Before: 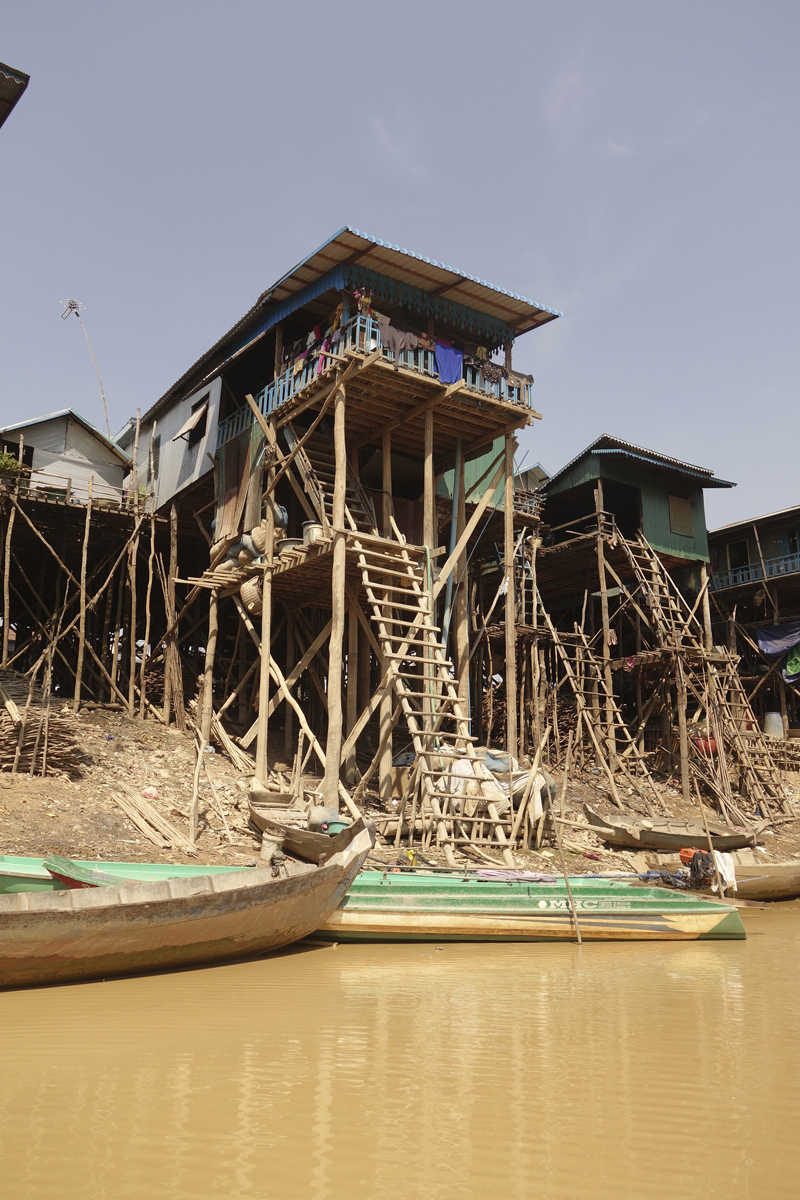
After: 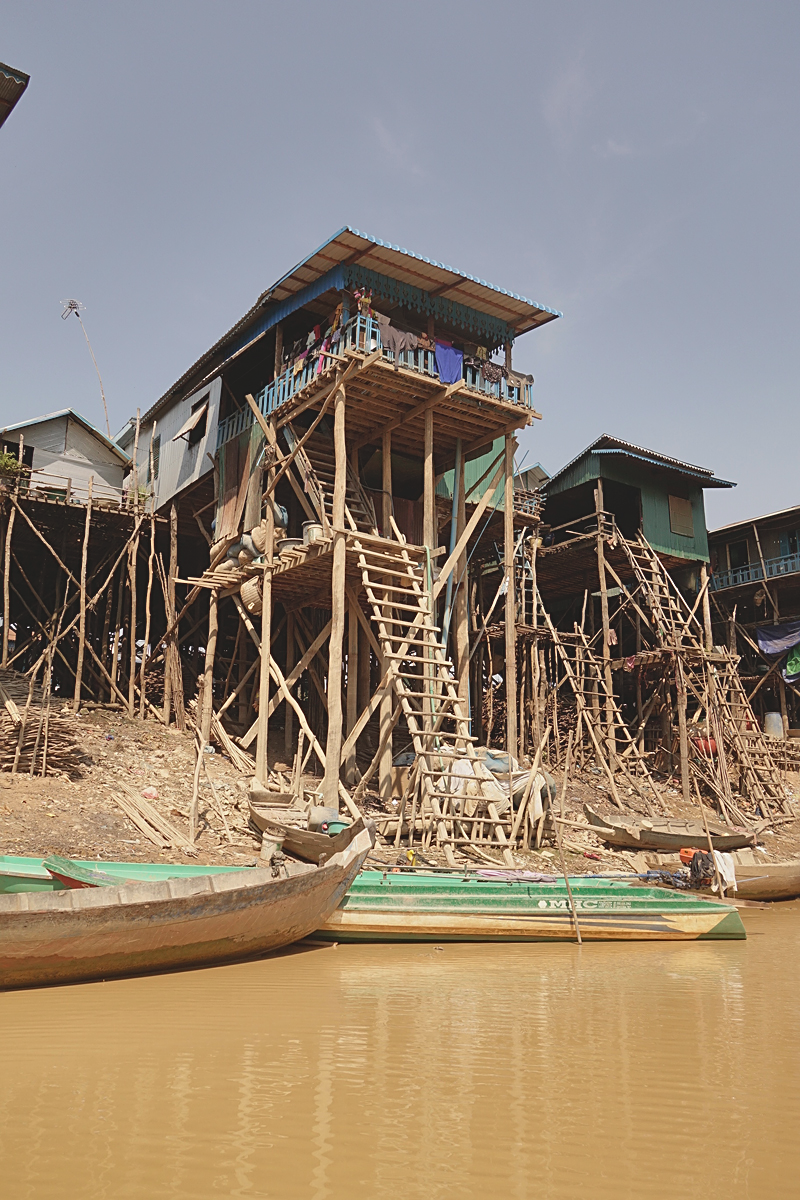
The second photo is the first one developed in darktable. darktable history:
sharpen: on, module defaults
contrast brightness saturation: contrast -0.154, brightness 0.044, saturation -0.139
shadows and highlights: low approximation 0.01, soften with gaussian
